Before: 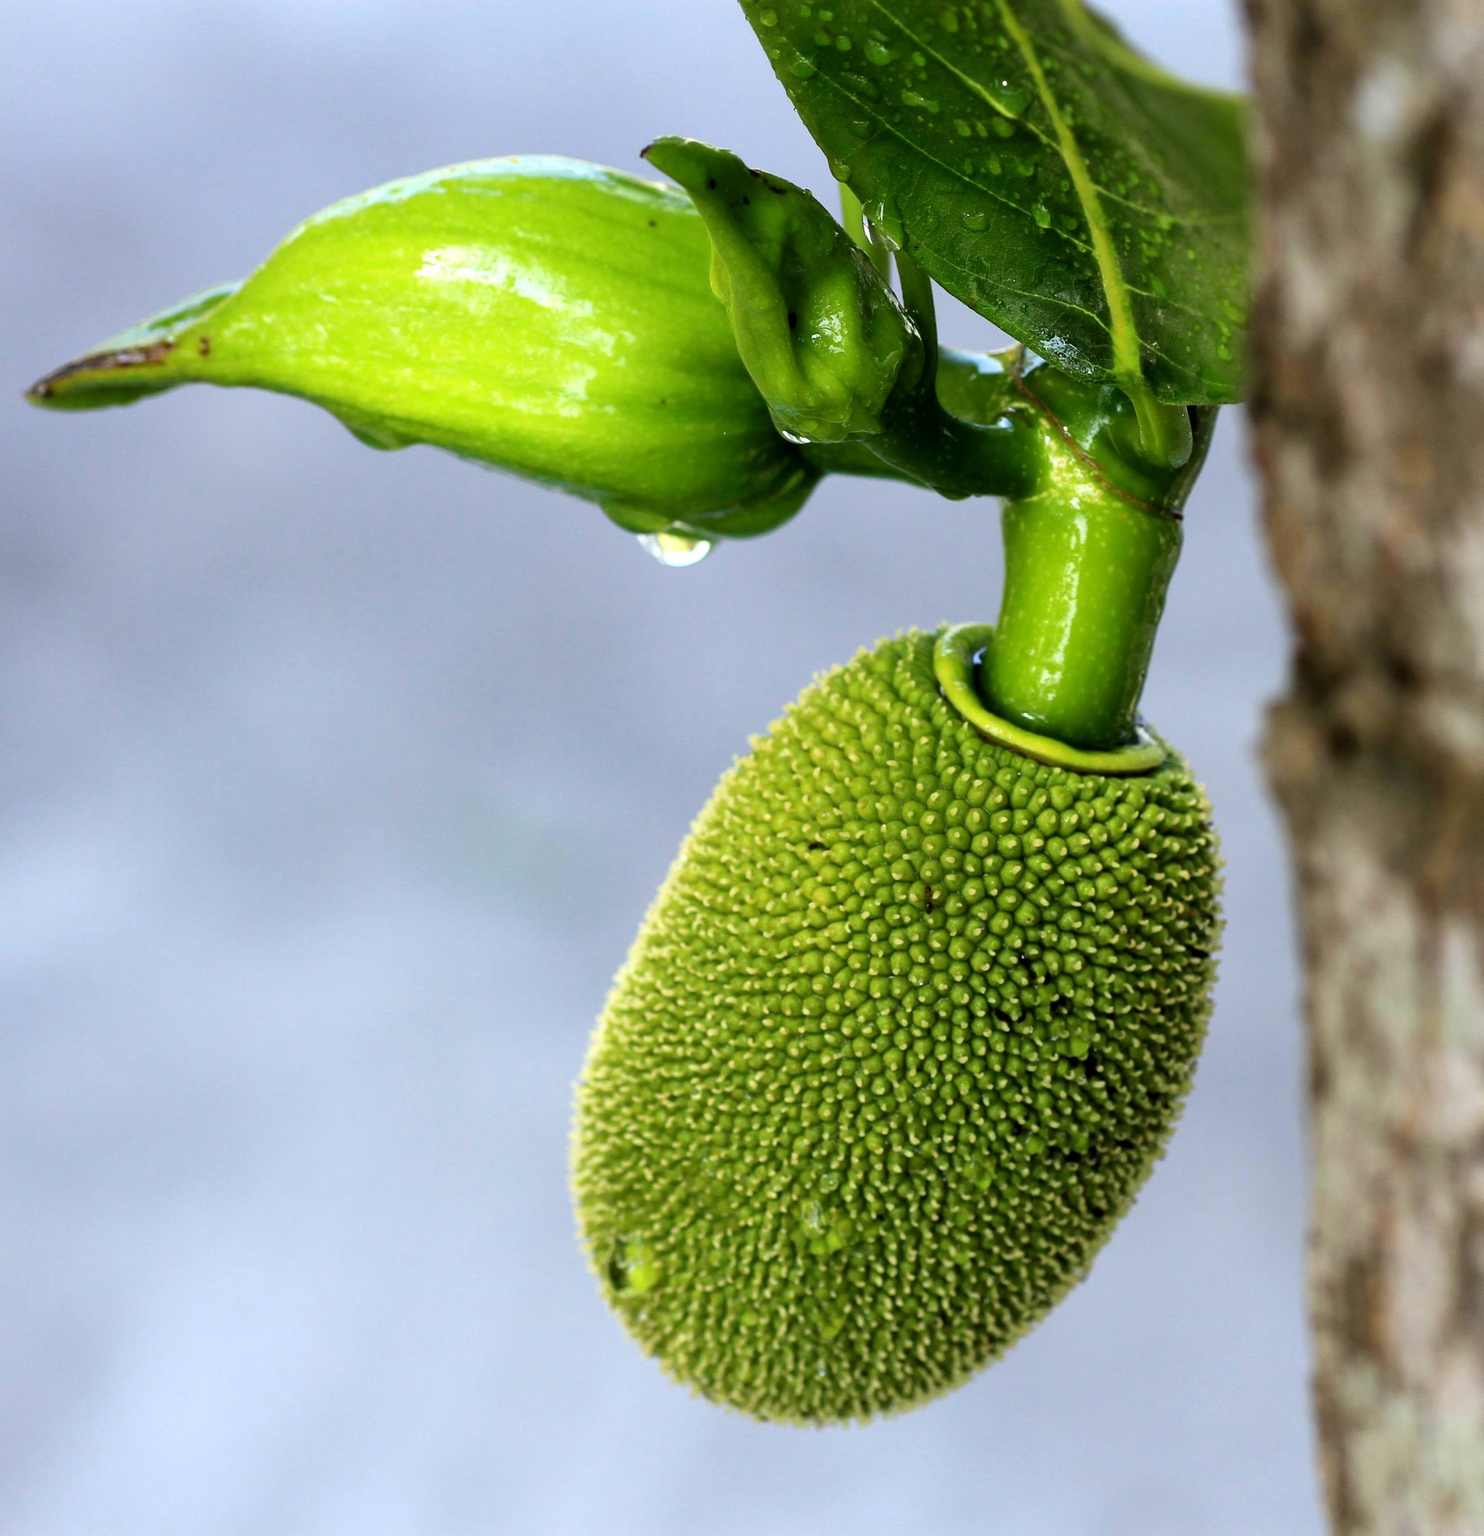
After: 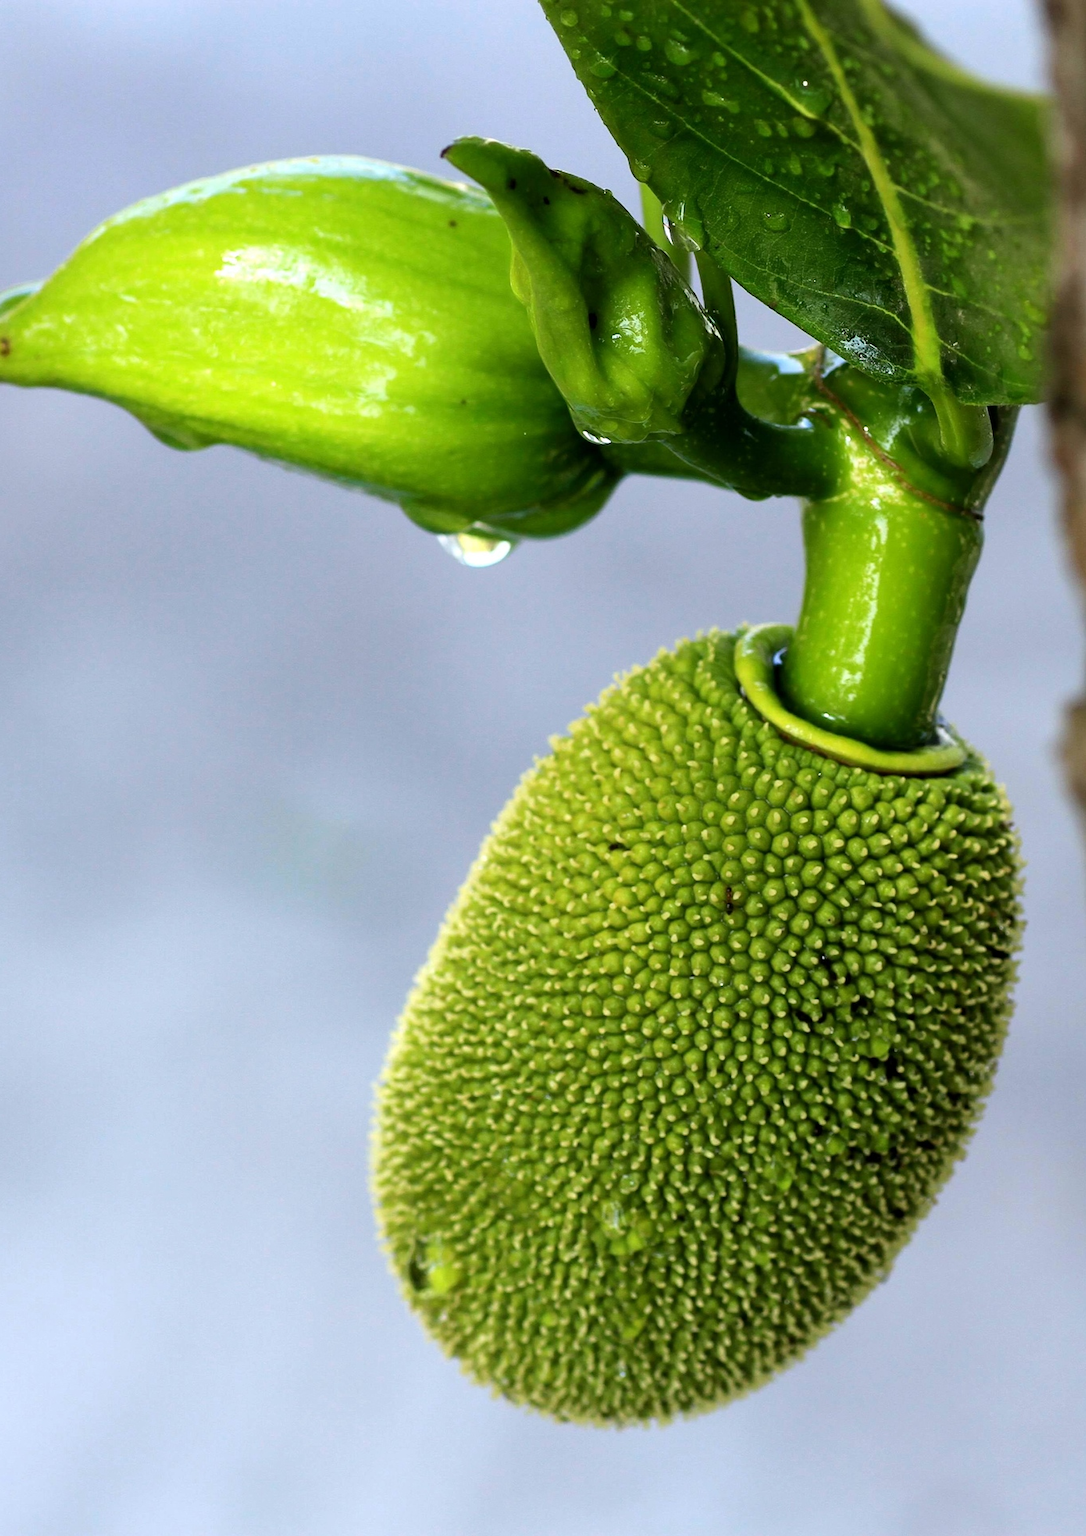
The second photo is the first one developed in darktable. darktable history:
crop: left 13.49%, top 0%, right 13.29%
